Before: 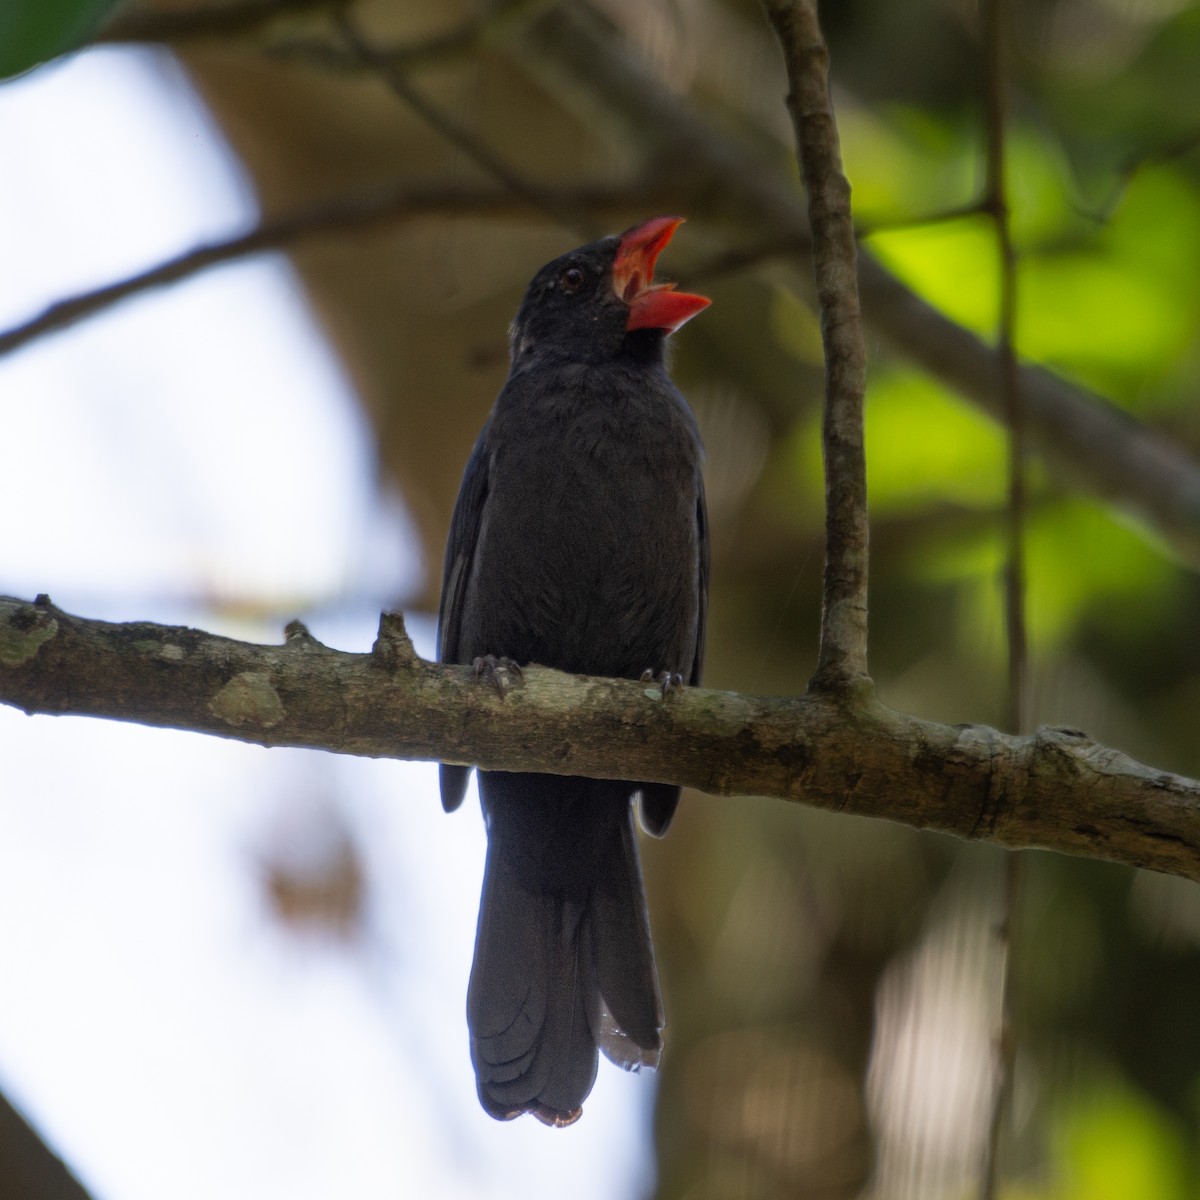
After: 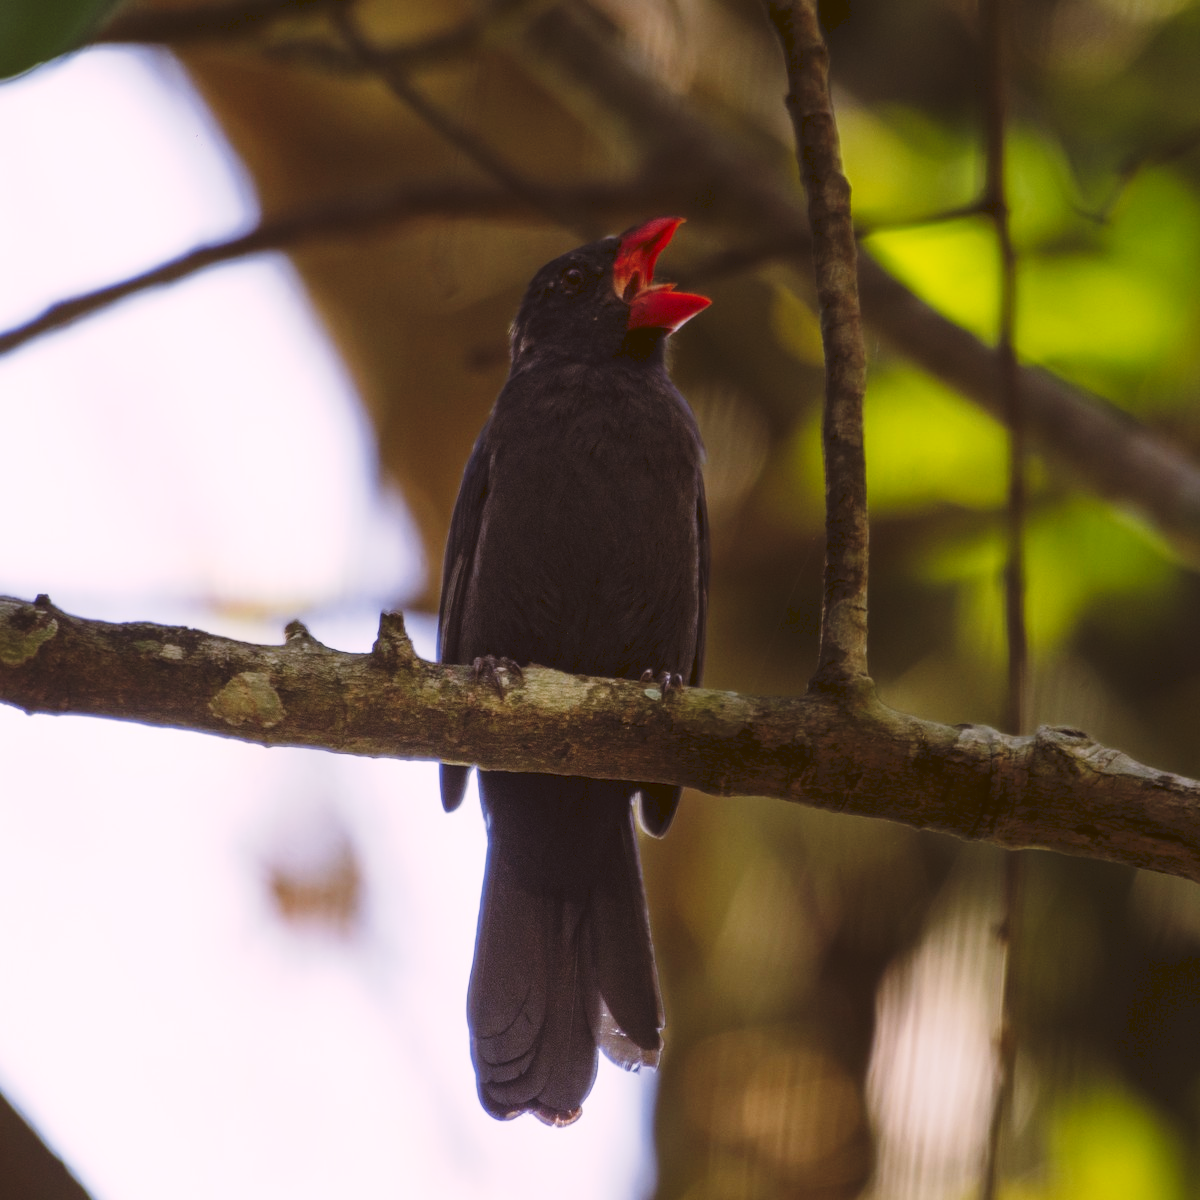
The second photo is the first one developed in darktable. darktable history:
tone curve: curves: ch0 [(0, 0) (0.003, 0.077) (0.011, 0.079) (0.025, 0.085) (0.044, 0.095) (0.069, 0.109) (0.1, 0.124) (0.136, 0.142) (0.177, 0.169) (0.224, 0.207) (0.277, 0.267) (0.335, 0.347) (0.399, 0.442) (0.468, 0.54) (0.543, 0.635) (0.623, 0.726) (0.709, 0.813) (0.801, 0.882) (0.898, 0.934) (1, 1)], preserve colors none
color look up table: target L [92.1, 89.56, 84.6, 82.3, 79.3, 74.32, 67.2, 68.54, 62.05, 53.53, 44.69, 46.13, 28.18, 200.69, 93.04, 77.54, 75.87, 54.91, 59.26, 52.08, 48.73, 57.49, 54.19, 48.94, 47.6, 43.02, 40.02, 30.35, 26.42, 15.56, 81.45, 74.58, 63.6, 71.27, 66.18, 59.62, 49.78, 50.69, 46.94, 35.27, 35.93, 16.17, 8.804, 2.676, 96.5, 71.85, 55.58, 48.78, 27.21], target a [-16.65, -26.2, -29.79, -55.47, -64.51, -11.08, -37.8, -4.281, -47.82, -31.31, -19.45, -8.394, -19.08, 0, 8.56, 16.07, 12.22, 56.01, 41.97, 56.55, 66.37, 35.3, 33.7, 6.002, 64.5, 57.35, 44.67, 9.728, 42.13, 37.59, 29.61, 36.27, 59.74, 40.91, 59.49, 13.17, 64.9, 21.36, 31.28, 46.99, 52.14, 39.47, 31.09, 17.7, 2.545, -19.71, 1.726, -9.448, 2.612], target b [83.17, 26.05, -3.476, 27.18, 68.39, 46, 33.64, 62.17, 52.49, 7.938, 40.28, 4.971, 36.38, -0.001, 26.37, 41.22, 71.9, 11.46, 56.76, 39.19, 6.258, 54.21, 21.13, 33.92, 60.86, 36.65, 48.13, 18.65, 18.62, 19.68, -26.51, -17.94, -35.51, -42.52, -49.79, -5.982, -26.28, -71.19, -28.6, 1.206, -55.45, -54.54, -21.95, 3.861, -2.573, -29.53, -41.47, -16.1, -26.9], num patches 49
